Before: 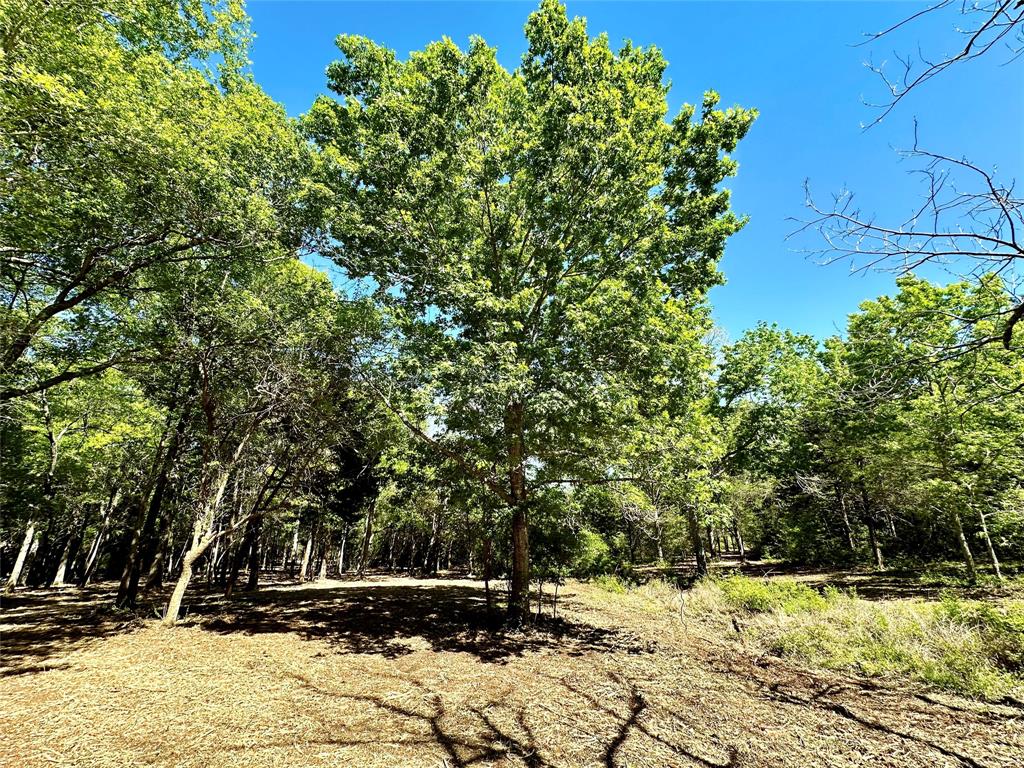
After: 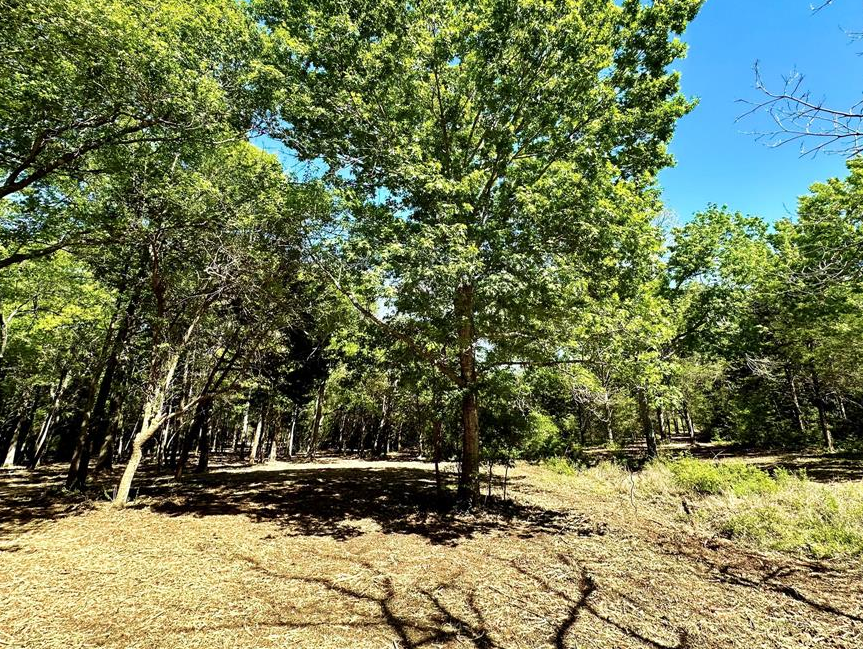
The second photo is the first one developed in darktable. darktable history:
crop and rotate: left 4.954%, top 15.366%, right 10.702%
velvia: strength 15.18%
